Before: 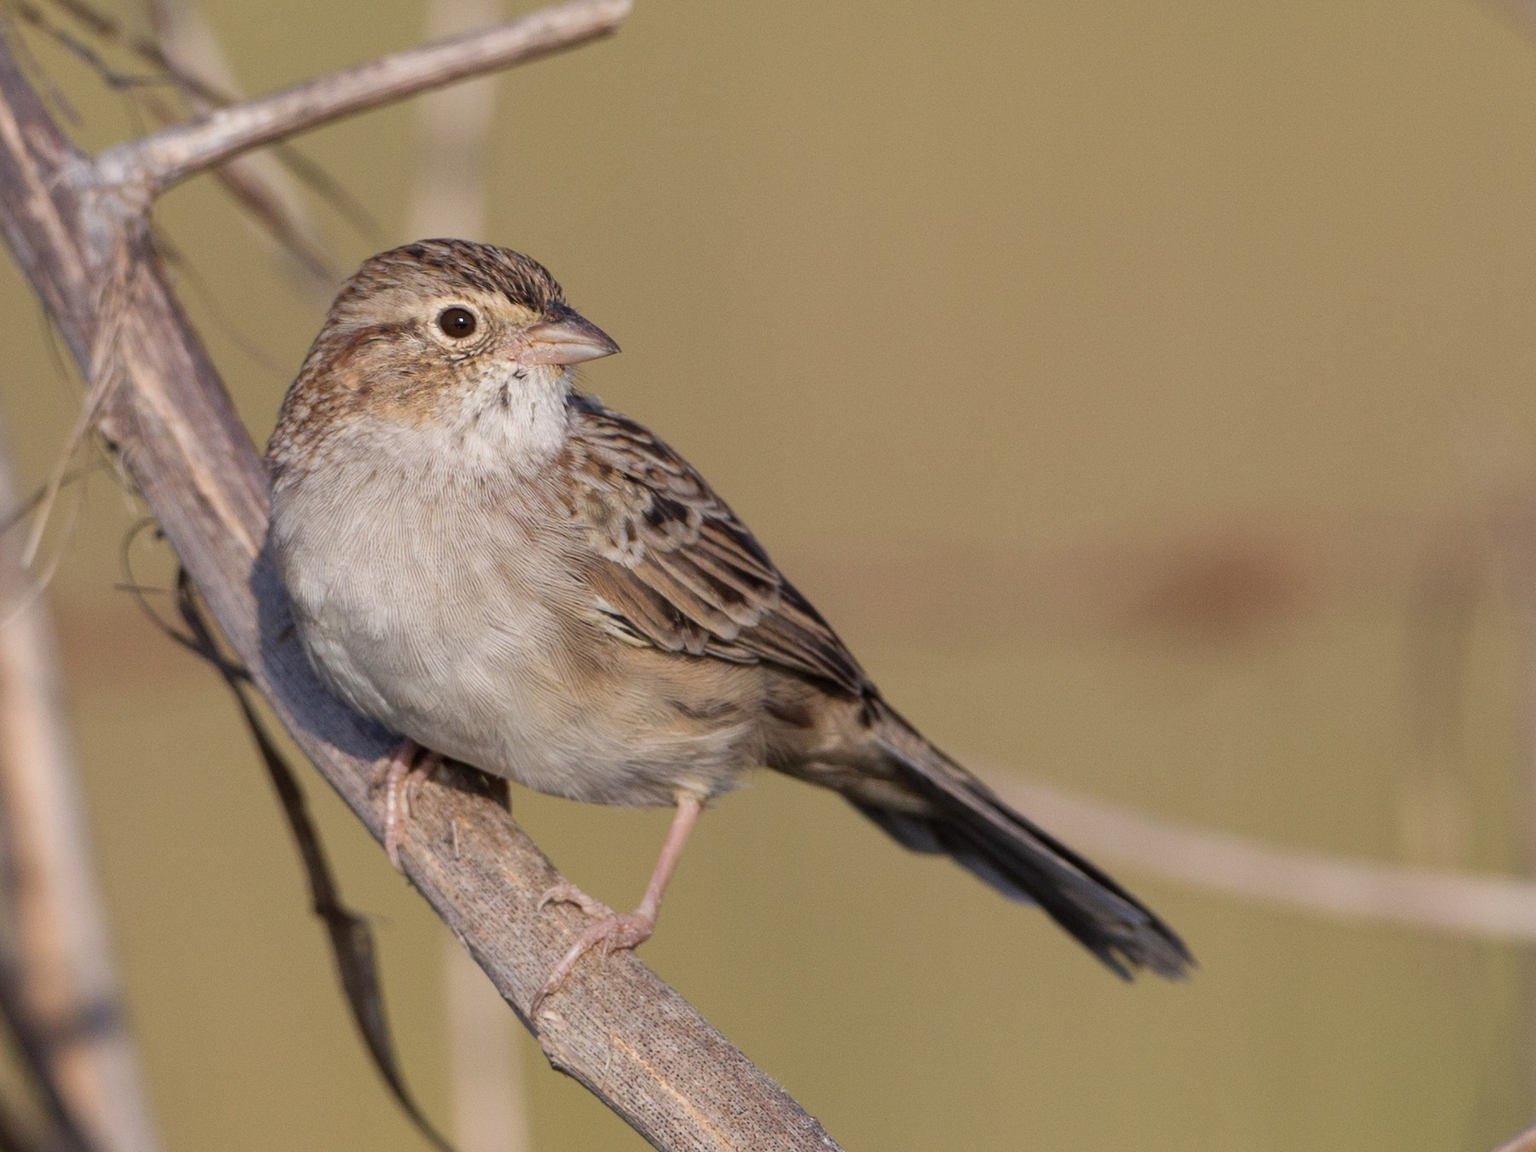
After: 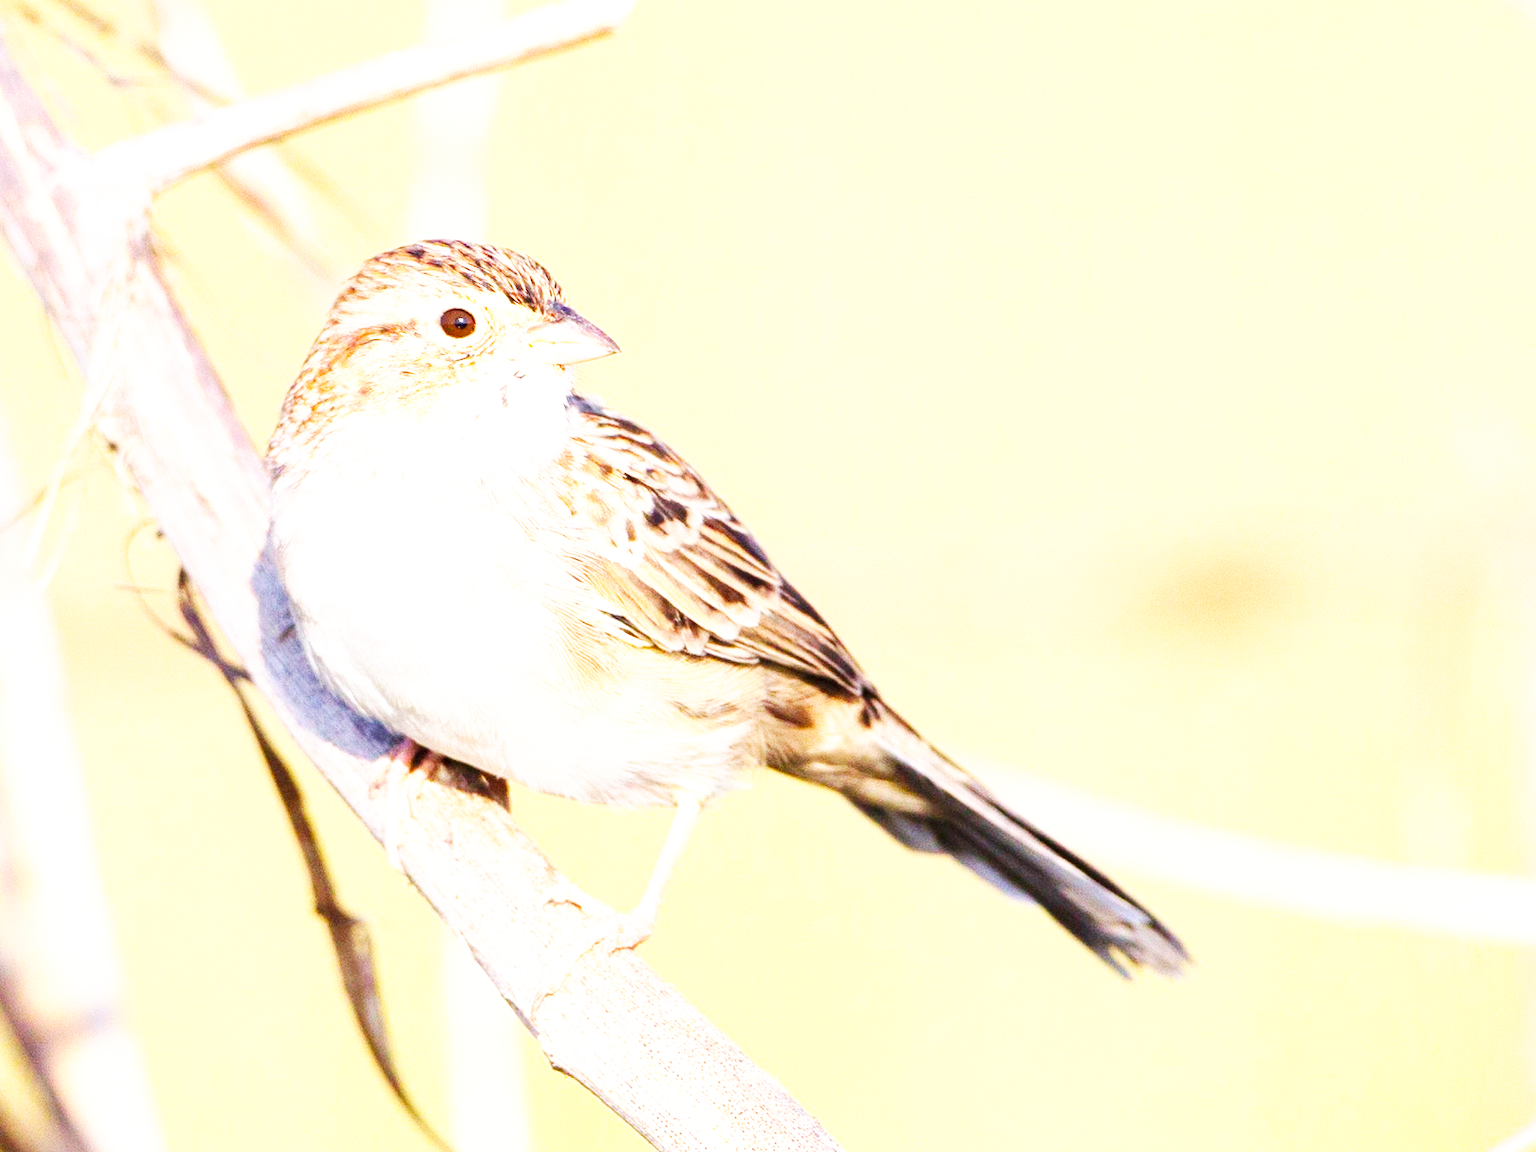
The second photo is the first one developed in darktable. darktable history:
color balance rgb: perceptual saturation grading › global saturation 25.842%, global vibrance 20%
base curve: curves: ch0 [(0, 0) (0.007, 0.004) (0.027, 0.03) (0.046, 0.07) (0.207, 0.54) (0.442, 0.872) (0.673, 0.972) (1, 1)], preserve colors none
exposure: black level correction 0, exposure 1.739 EV, compensate highlight preservation false
